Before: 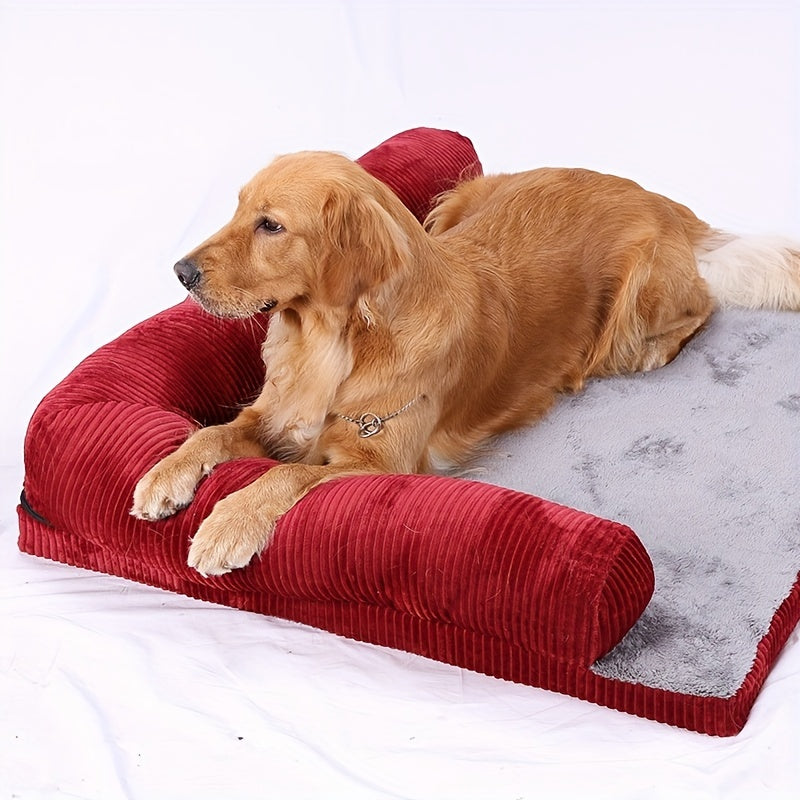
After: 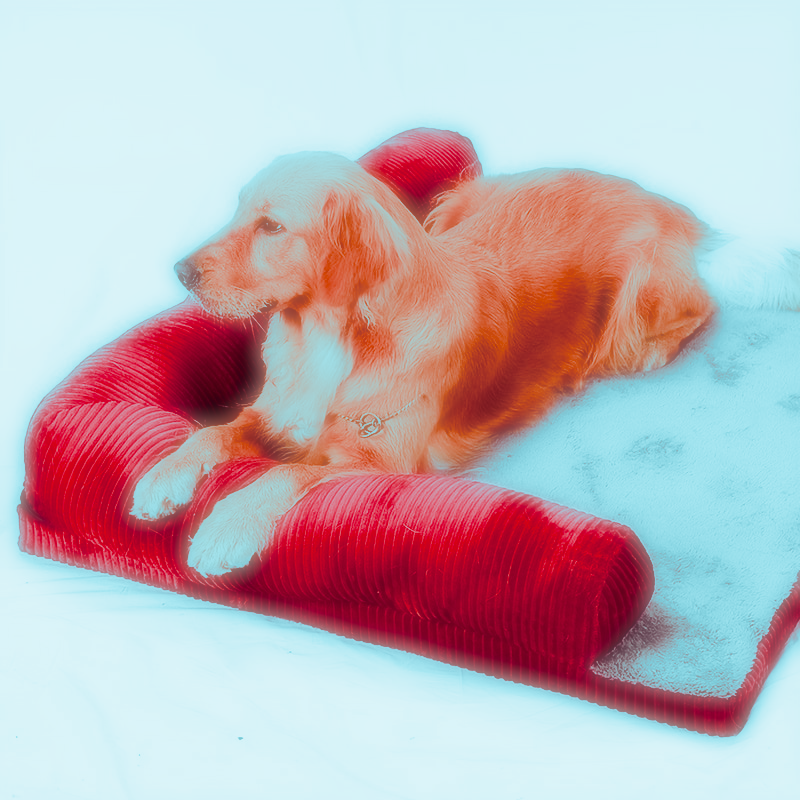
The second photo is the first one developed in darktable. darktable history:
tone curve: curves: ch0 [(0, 0) (0.071, 0.047) (0.266, 0.26) (0.491, 0.552) (0.753, 0.818) (1, 0.983)]; ch1 [(0, 0) (0.346, 0.307) (0.408, 0.369) (0.463, 0.443) (0.482, 0.493) (0.502, 0.5) (0.517, 0.518) (0.546, 0.576) (0.588, 0.643) (0.651, 0.709) (1, 1)]; ch2 [(0, 0) (0.346, 0.34) (0.434, 0.46) (0.485, 0.494) (0.5, 0.494) (0.517, 0.503) (0.535, 0.545) (0.583, 0.624) (0.625, 0.678) (1, 1)], color space Lab, independent channels, preserve colors none
filmic rgb: white relative exposure 3.9 EV, hardness 4.26
color zones: curves: ch0 [(0, 0.499) (0.143, 0.5) (0.286, 0.5) (0.429, 0.476) (0.571, 0.284) (0.714, 0.243) (0.857, 0.449) (1, 0.499)]; ch1 [(0, 0.532) (0.143, 0.645) (0.286, 0.696) (0.429, 0.211) (0.571, 0.504) (0.714, 0.493) (0.857, 0.495) (1, 0.532)]; ch2 [(0, 0.5) (0.143, 0.5) (0.286, 0.427) (0.429, 0.324) (0.571, 0.5) (0.714, 0.5) (0.857, 0.5) (1, 0.5)]
split-toning: shadows › hue 327.6°, highlights › hue 198°, highlights › saturation 0.55, balance -21.25, compress 0%
soften: on, module defaults
